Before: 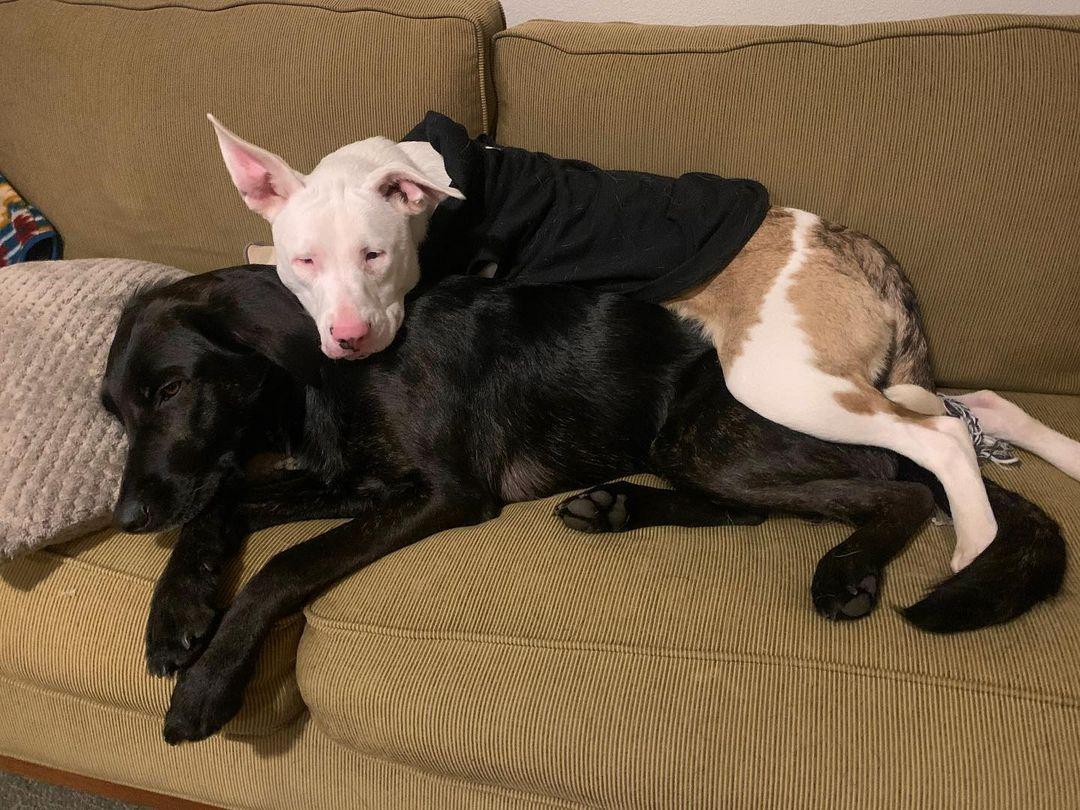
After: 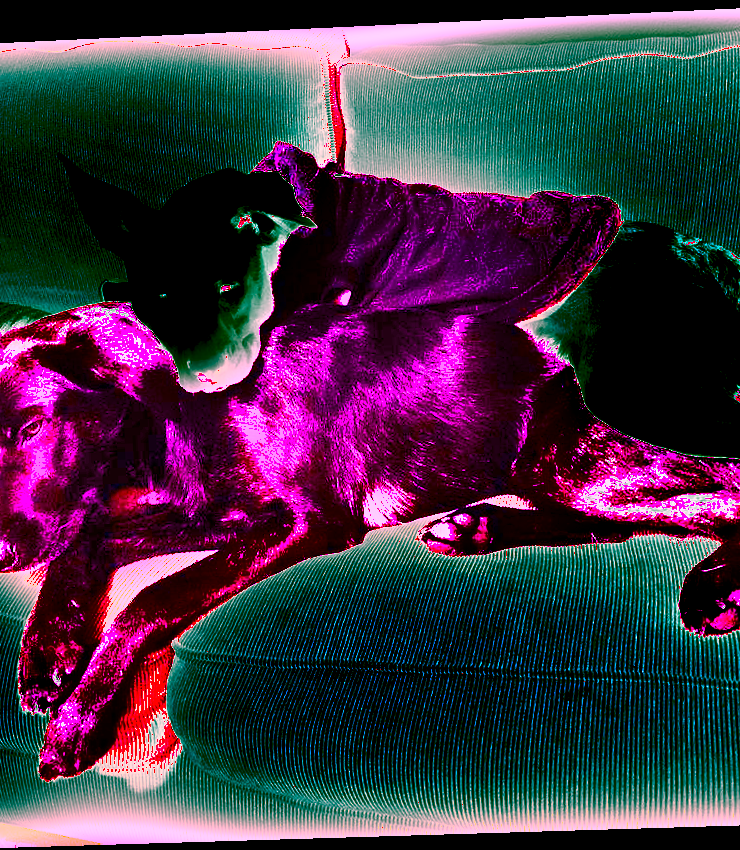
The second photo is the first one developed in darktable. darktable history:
shadows and highlights: white point adjustment 1, soften with gaussian
white balance: red 8, blue 8
crop and rotate: left 13.537%, right 19.796%
rotate and perspective: rotation -2.22°, lens shift (horizontal) -0.022, automatic cropping off
haze removal: adaptive false
